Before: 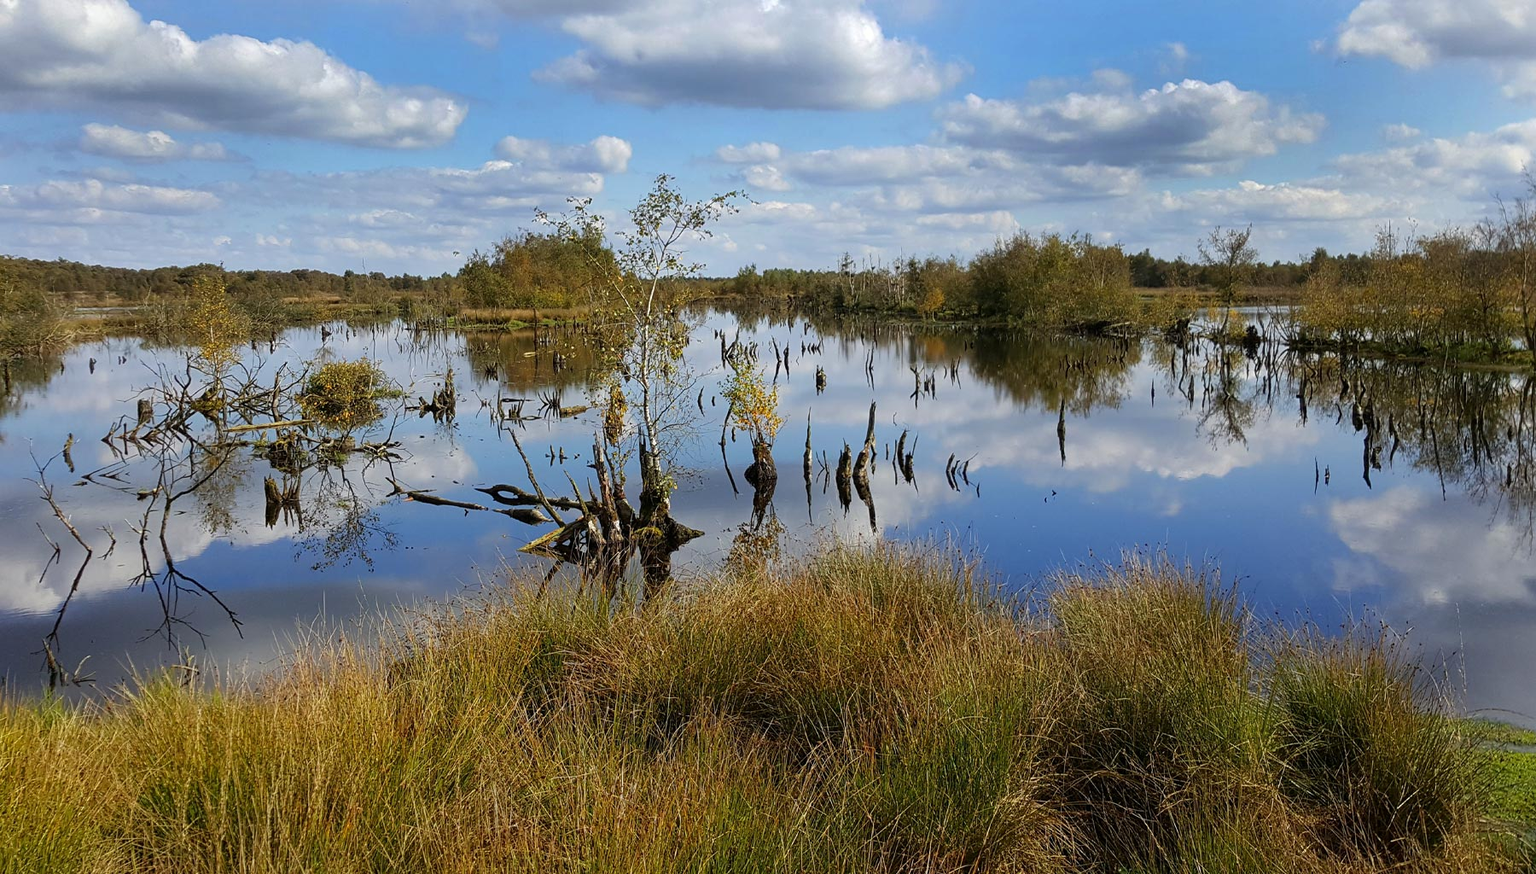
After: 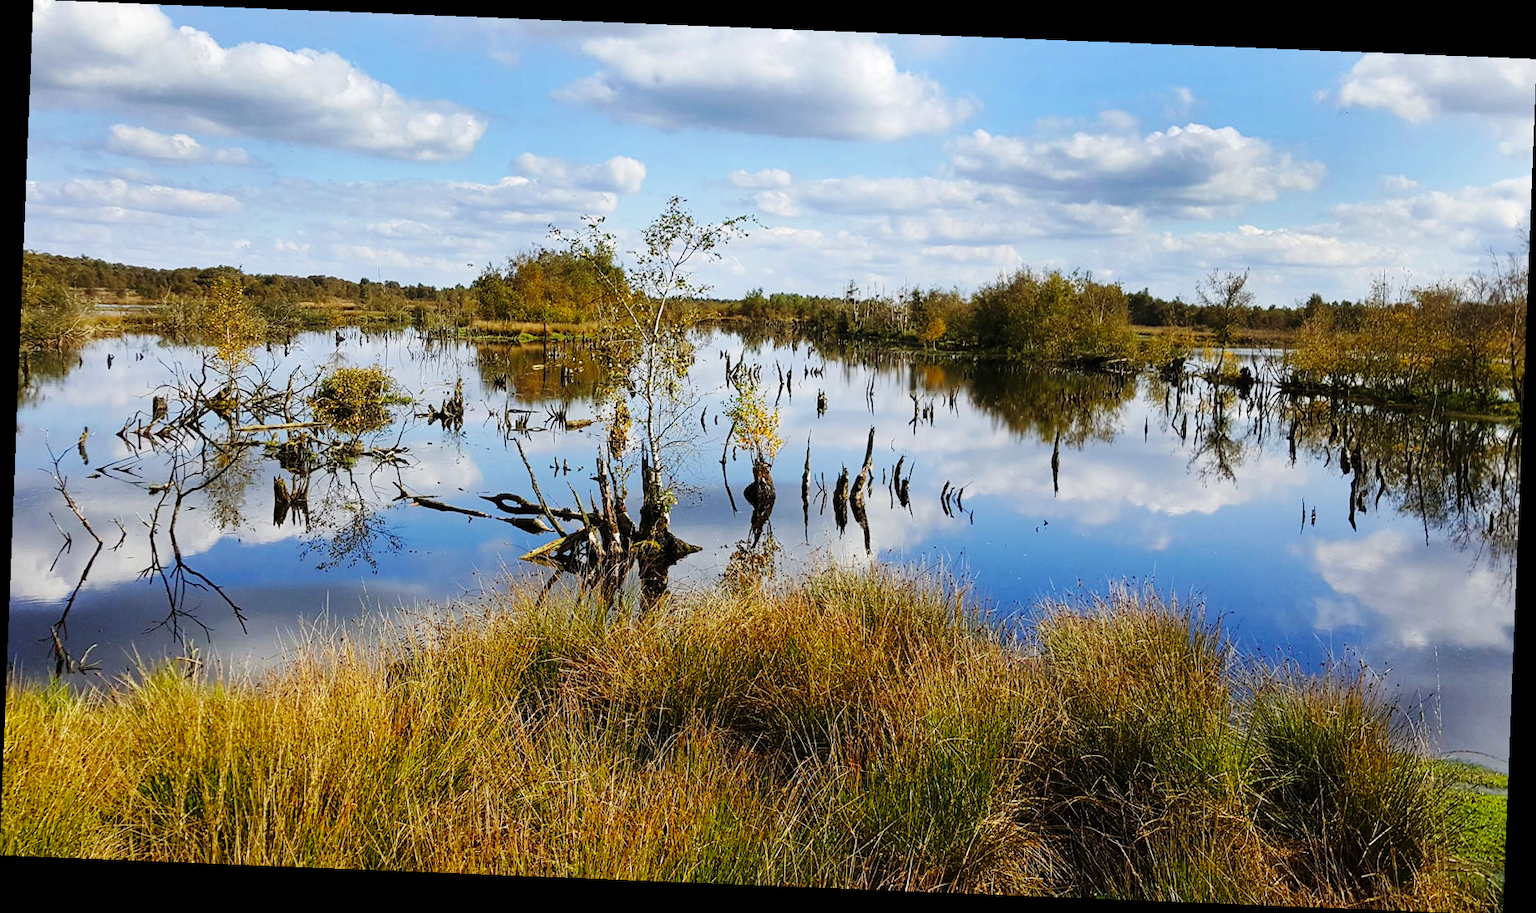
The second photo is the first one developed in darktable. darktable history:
base curve: curves: ch0 [(0, 0) (0.036, 0.025) (0.121, 0.166) (0.206, 0.329) (0.605, 0.79) (1, 1)], preserve colors none
rotate and perspective: rotation 2.27°, automatic cropping off
